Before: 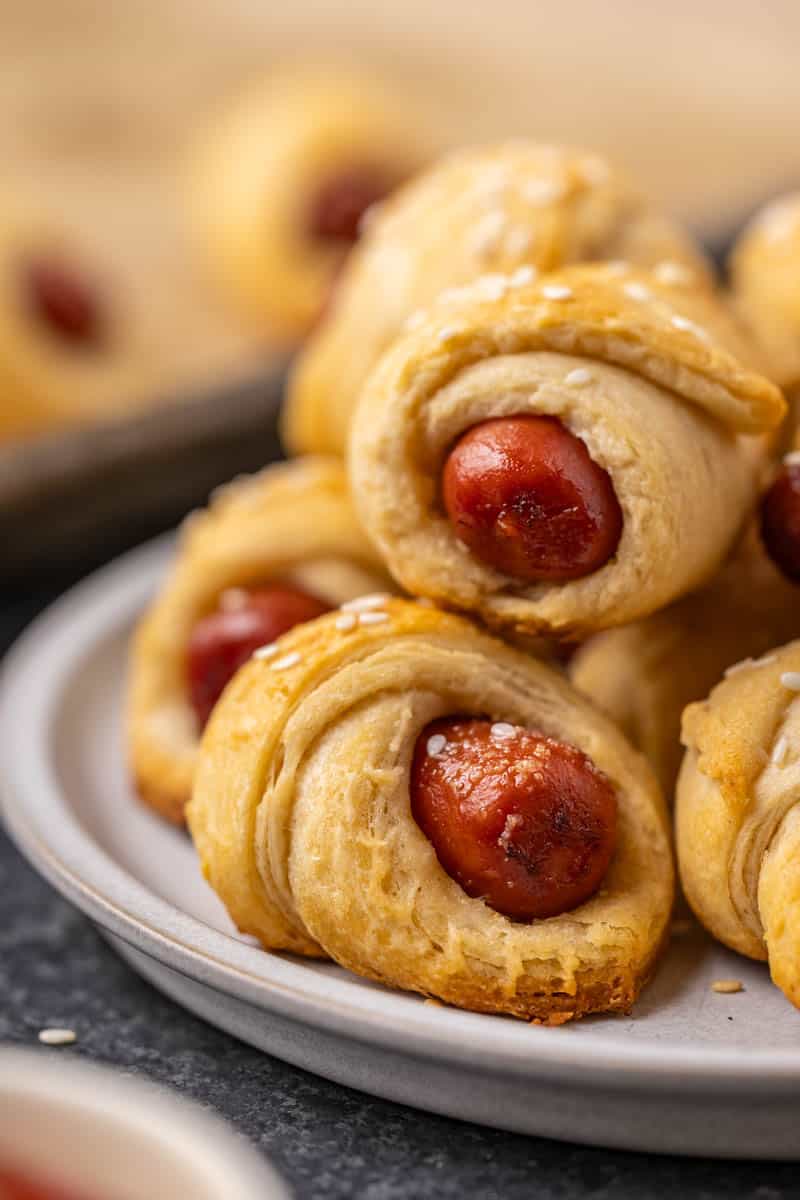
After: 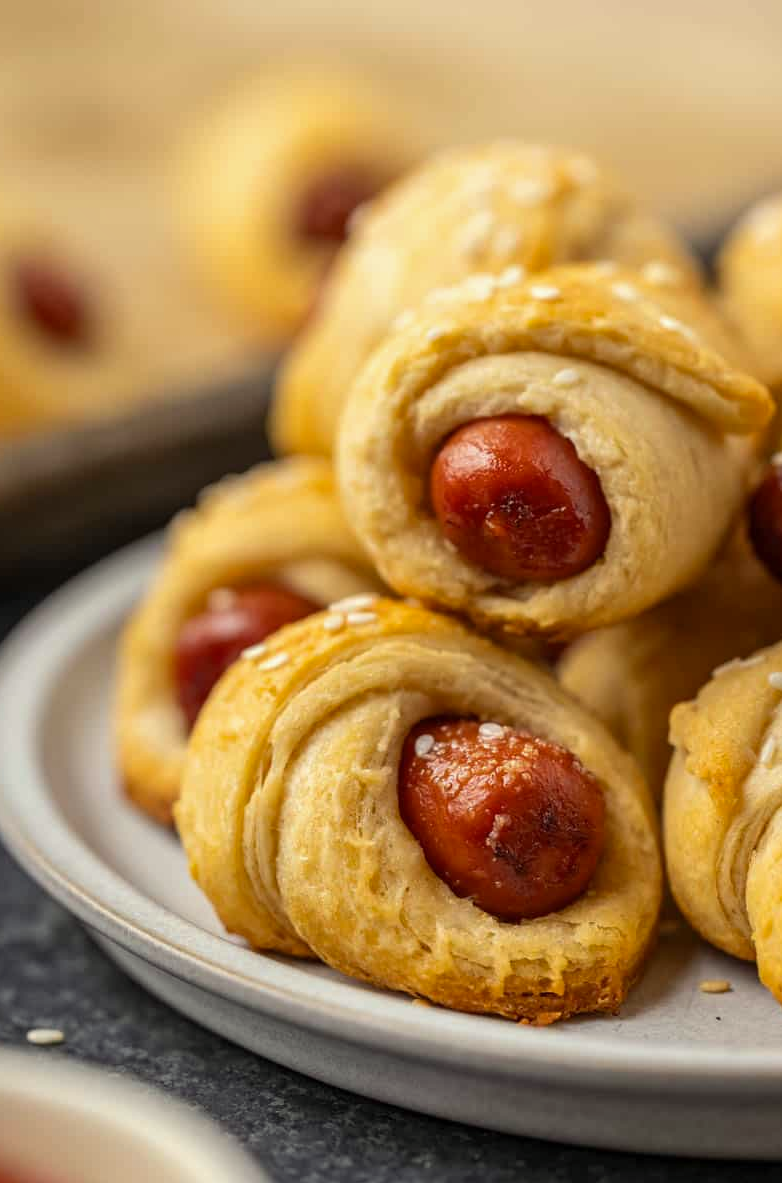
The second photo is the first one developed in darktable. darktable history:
color correction: highlights a* -4.28, highlights b* 6.24
tone equalizer: on, module defaults
crop and rotate: left 1.588%, right 0.64%, bottom 1.4%
base curve: curves: ch0 [(0, 0) (0.472, 0.455) (1, 1)], preserve colors none
